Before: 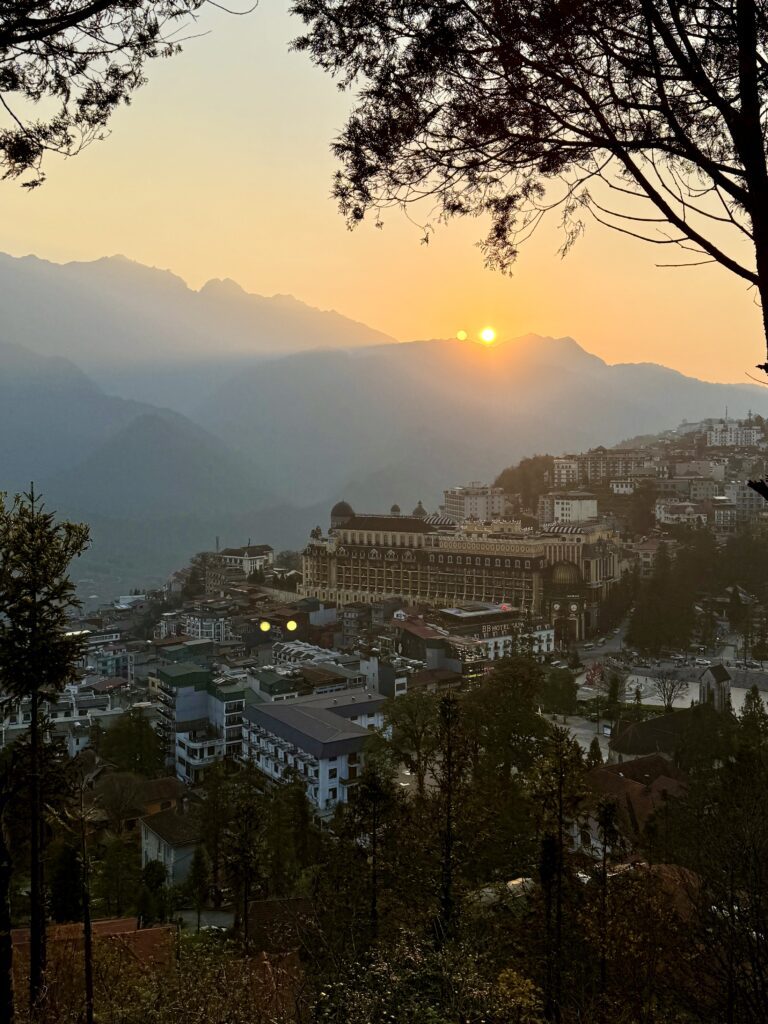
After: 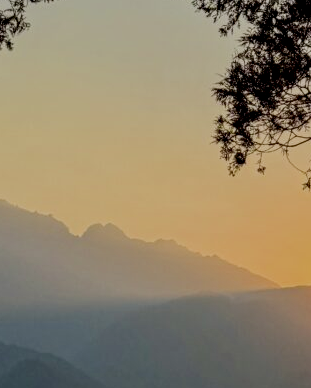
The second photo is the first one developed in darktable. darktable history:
contrast brightness saturation: contrast 0.13, brightness -0.24, saturation 0.14
filmic rgb: black relative exposure -8.79 EV, white relative exposure 4.98 EV, threshold 3 EV, target black luminance 0%, hardness 3.77, latitude 66.33%, contrast 0.822, shadows ↔ highlights balance 20%, color science v5 (2021), contrast in shadows safe, contrast in highlights safe, enable highlight reconstruction true
crop: left 15.452%, top 5.459%, right 43.956%, bottom 56.62%
local contrast: detail 130%
